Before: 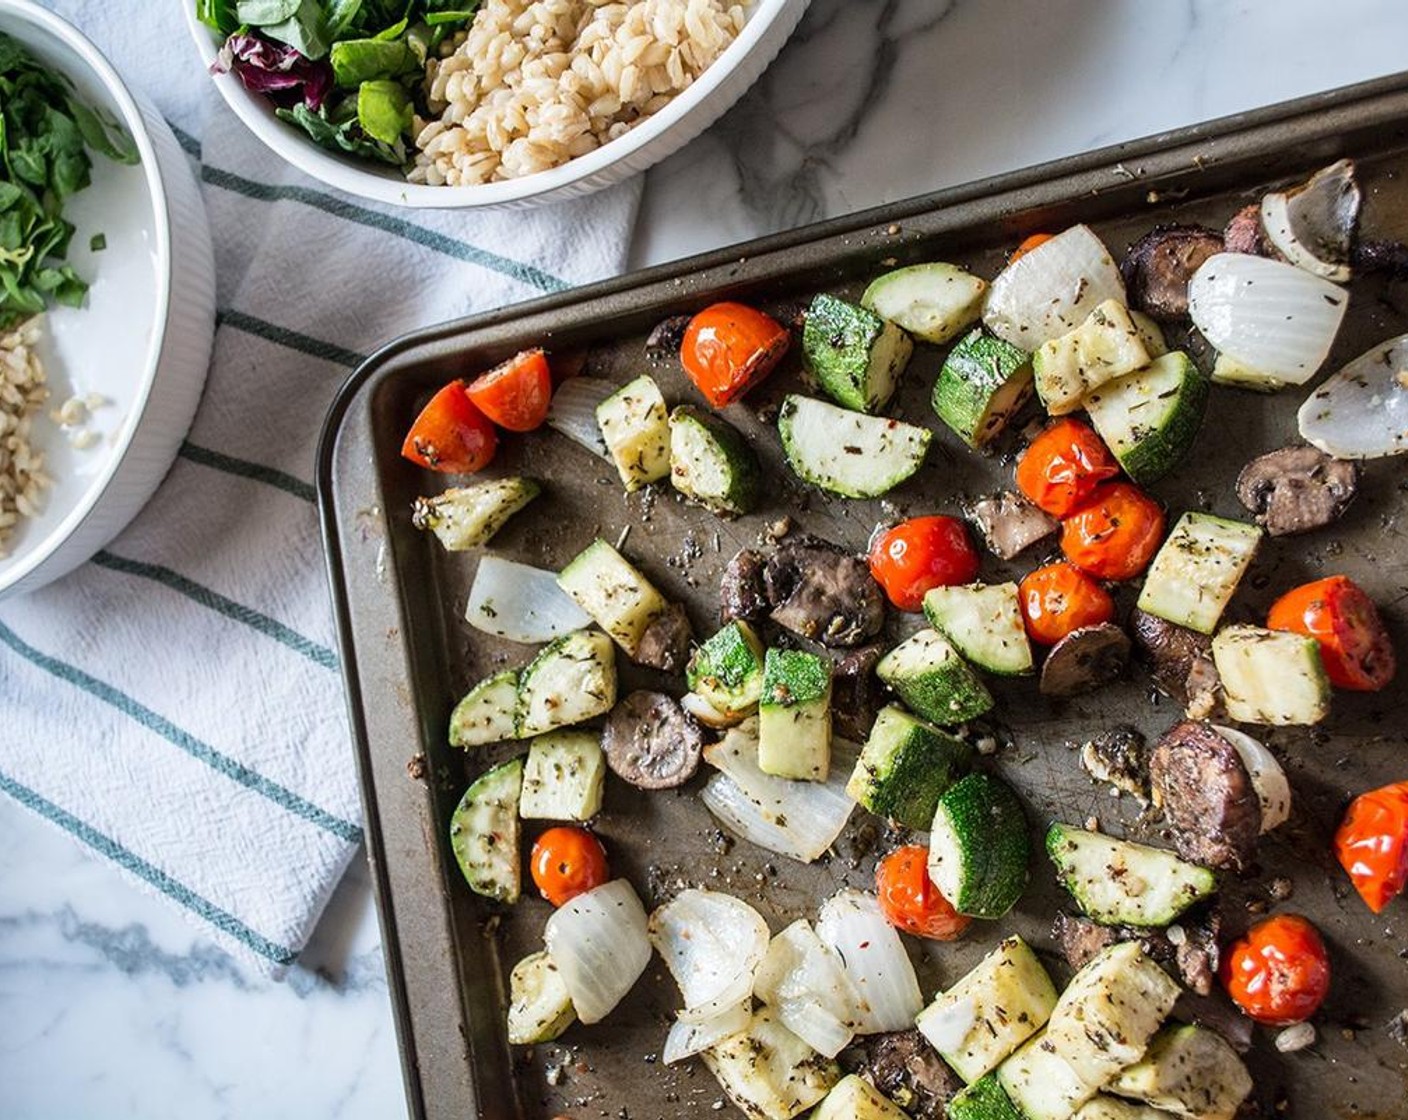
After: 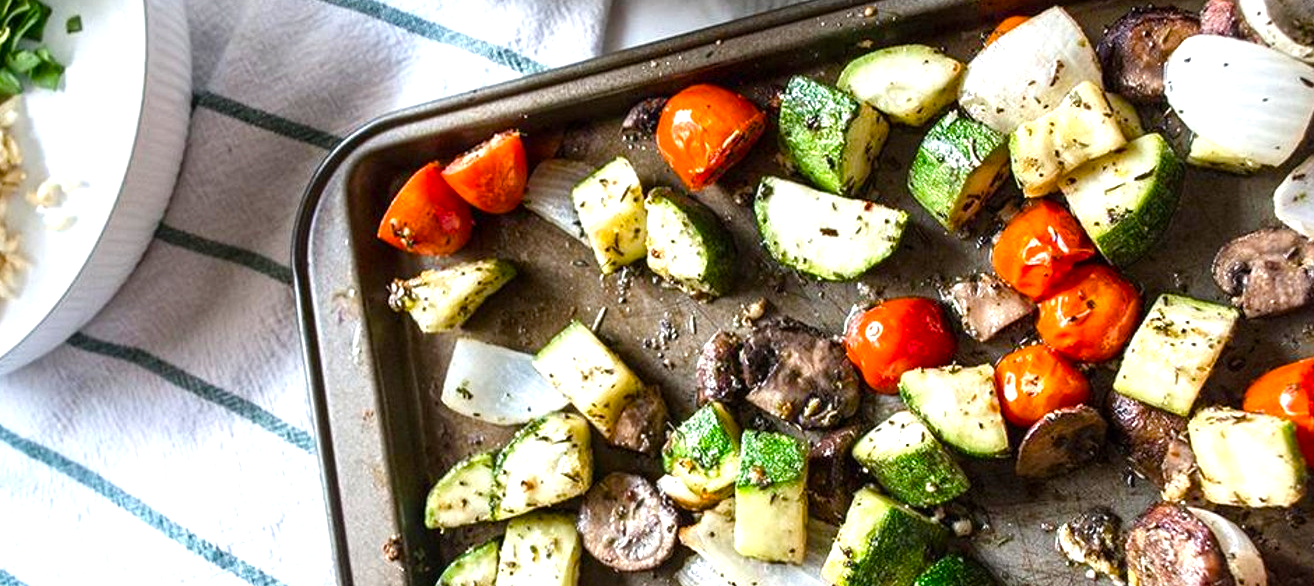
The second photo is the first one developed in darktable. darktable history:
crop: left 1.771%, top 19.483%, right 4.847%, bottom 28.108%
color balance rgb: perceptual saturation grading › global saturation 20.965%, perceptual saturation grading › highlights -19.719%, perceptual saturation grading › shadows 29.277%, perceptual brilliance grading › global brilliance 20.005%
